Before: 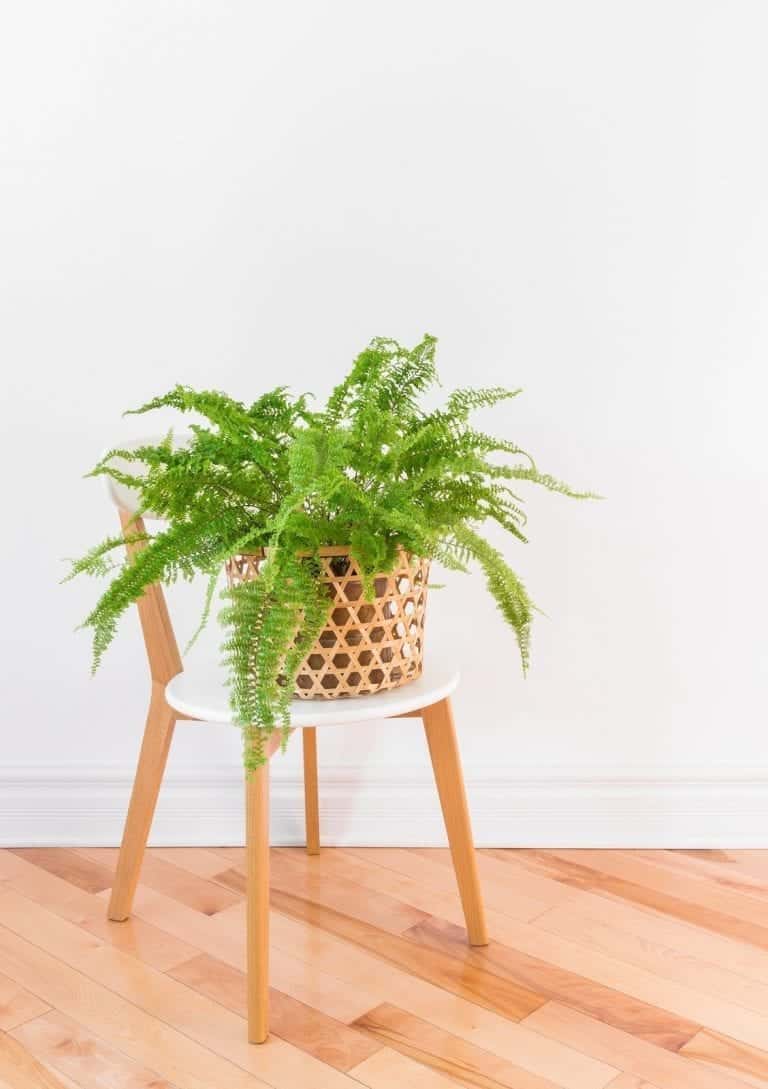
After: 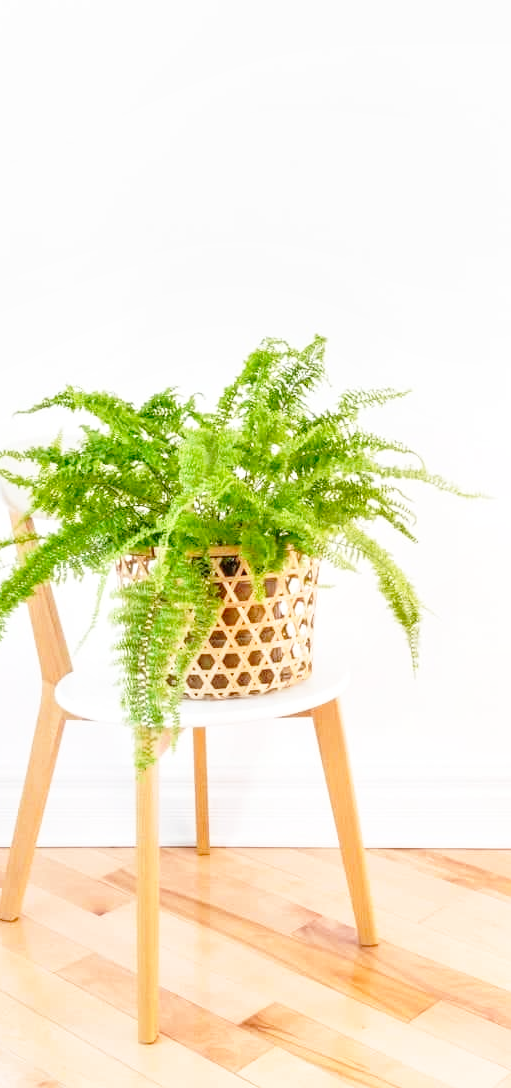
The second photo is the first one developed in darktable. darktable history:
crop and rotate: left 14.363%, right 18.986%
base curve: curves: ch0 [(0, 0) (0.028, 0.03) (0.121, 0.232) (0.46, 0.748) (0.859, 0.968) (1, 1)], preserve colors none
local contrast: on, module defaults
